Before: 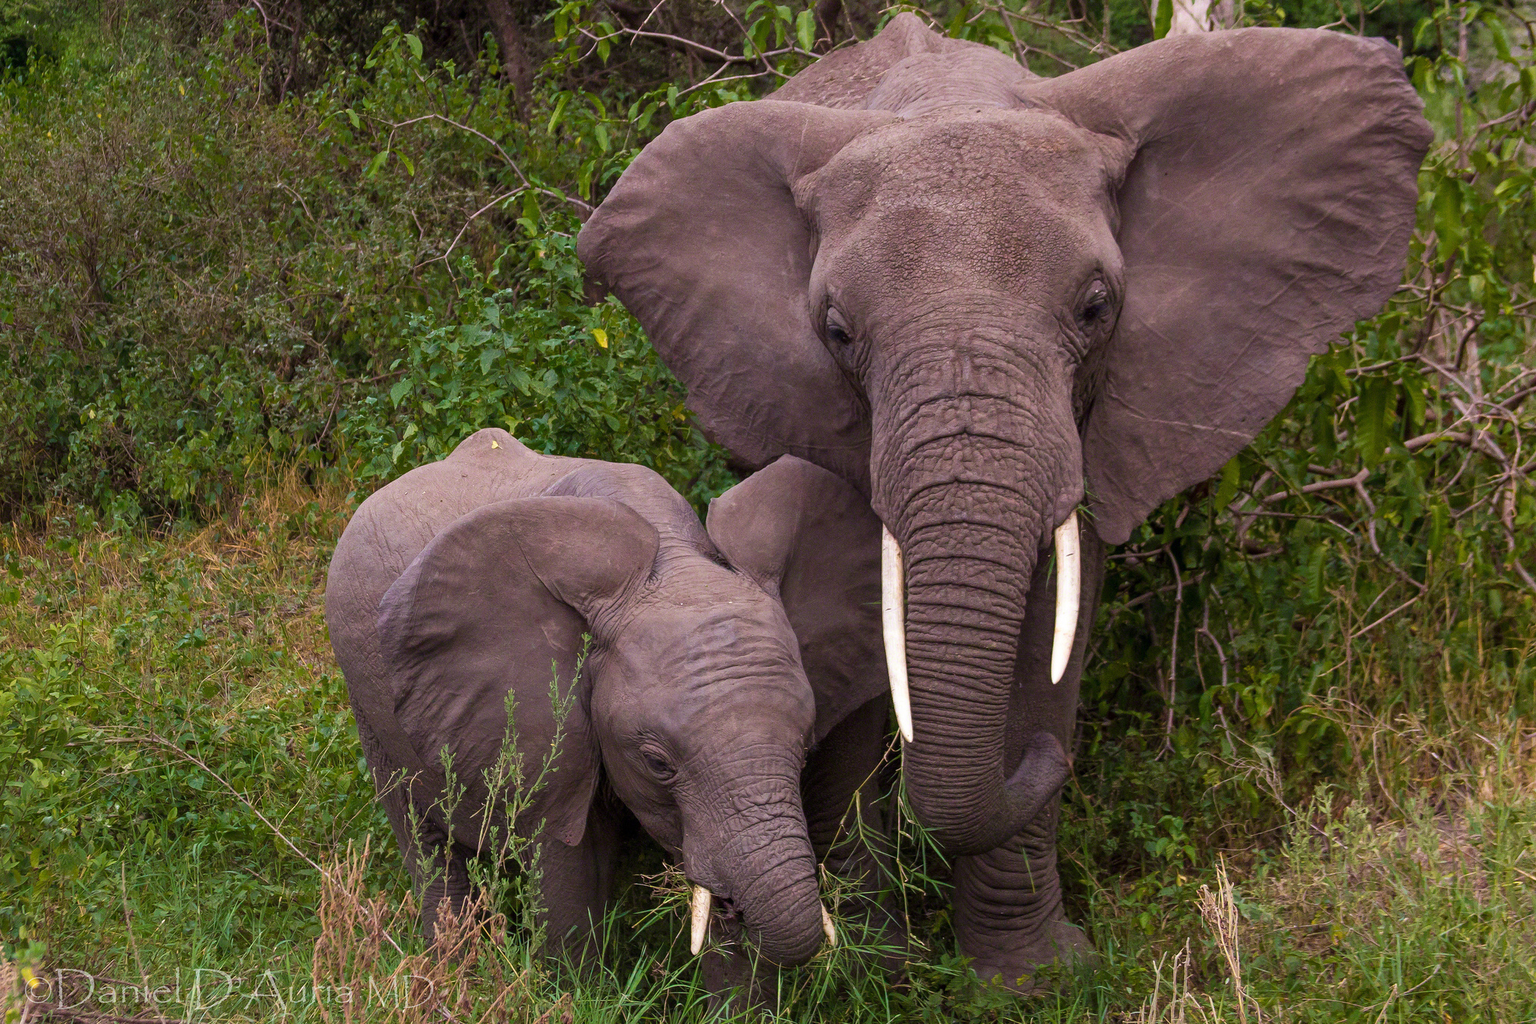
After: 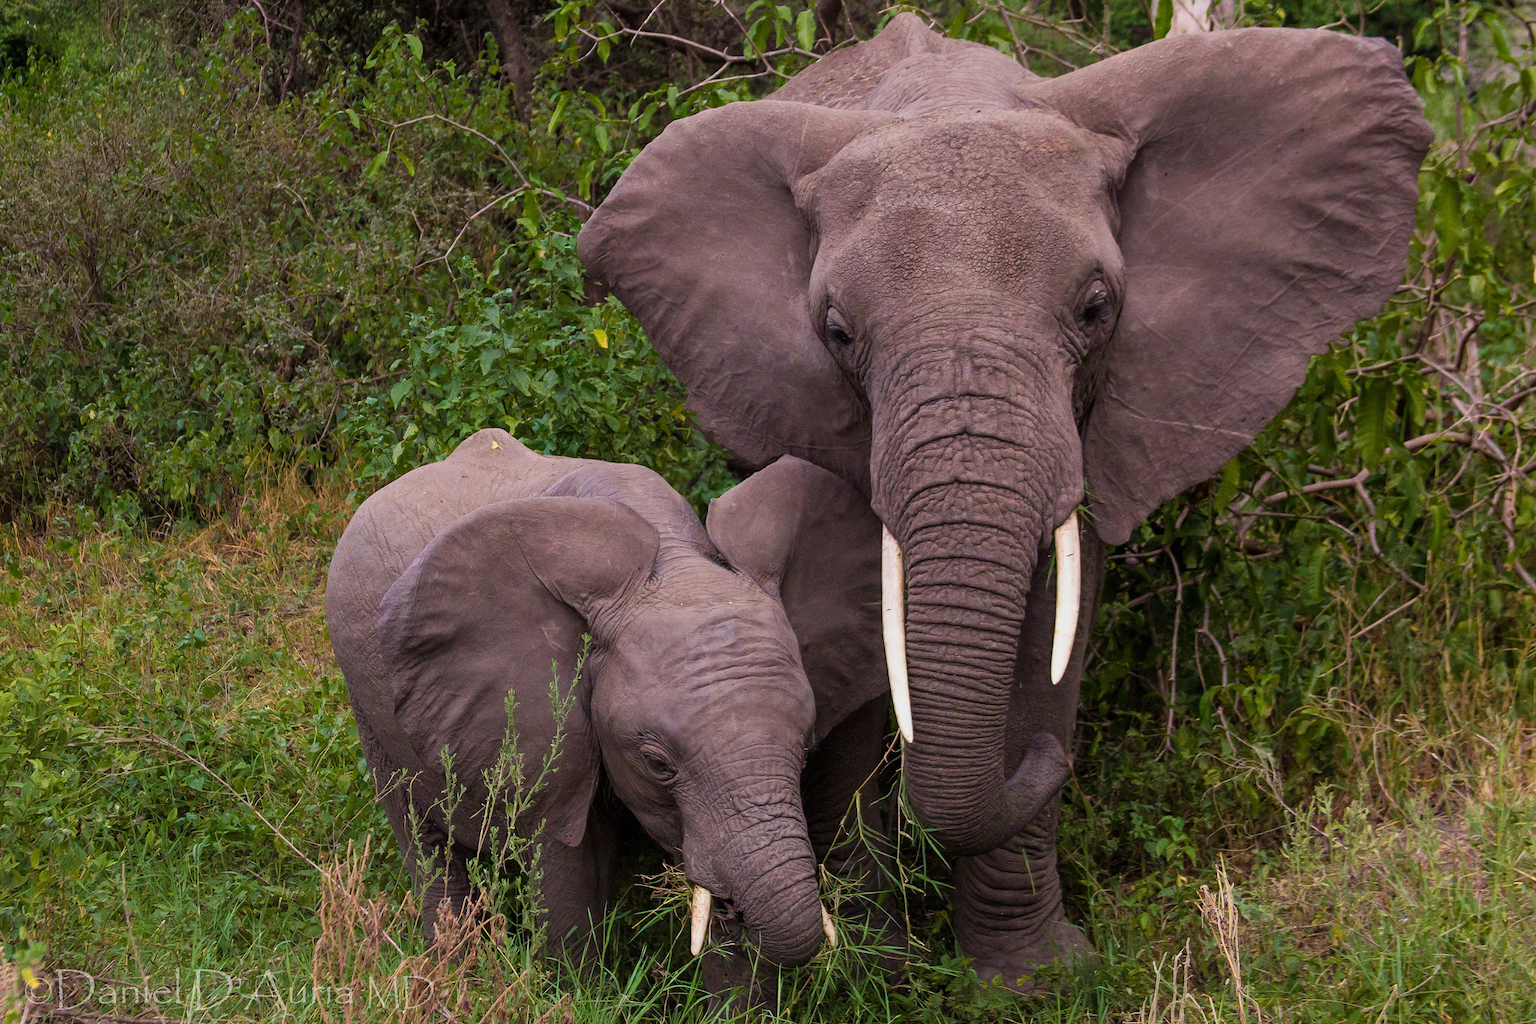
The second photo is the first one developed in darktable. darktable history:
filmic rgb: black relative exposure -11.35 EV, white relative exposure 3.22 EV, hardness 6.76, color science v6 (2022)
white balance: emerald 1
